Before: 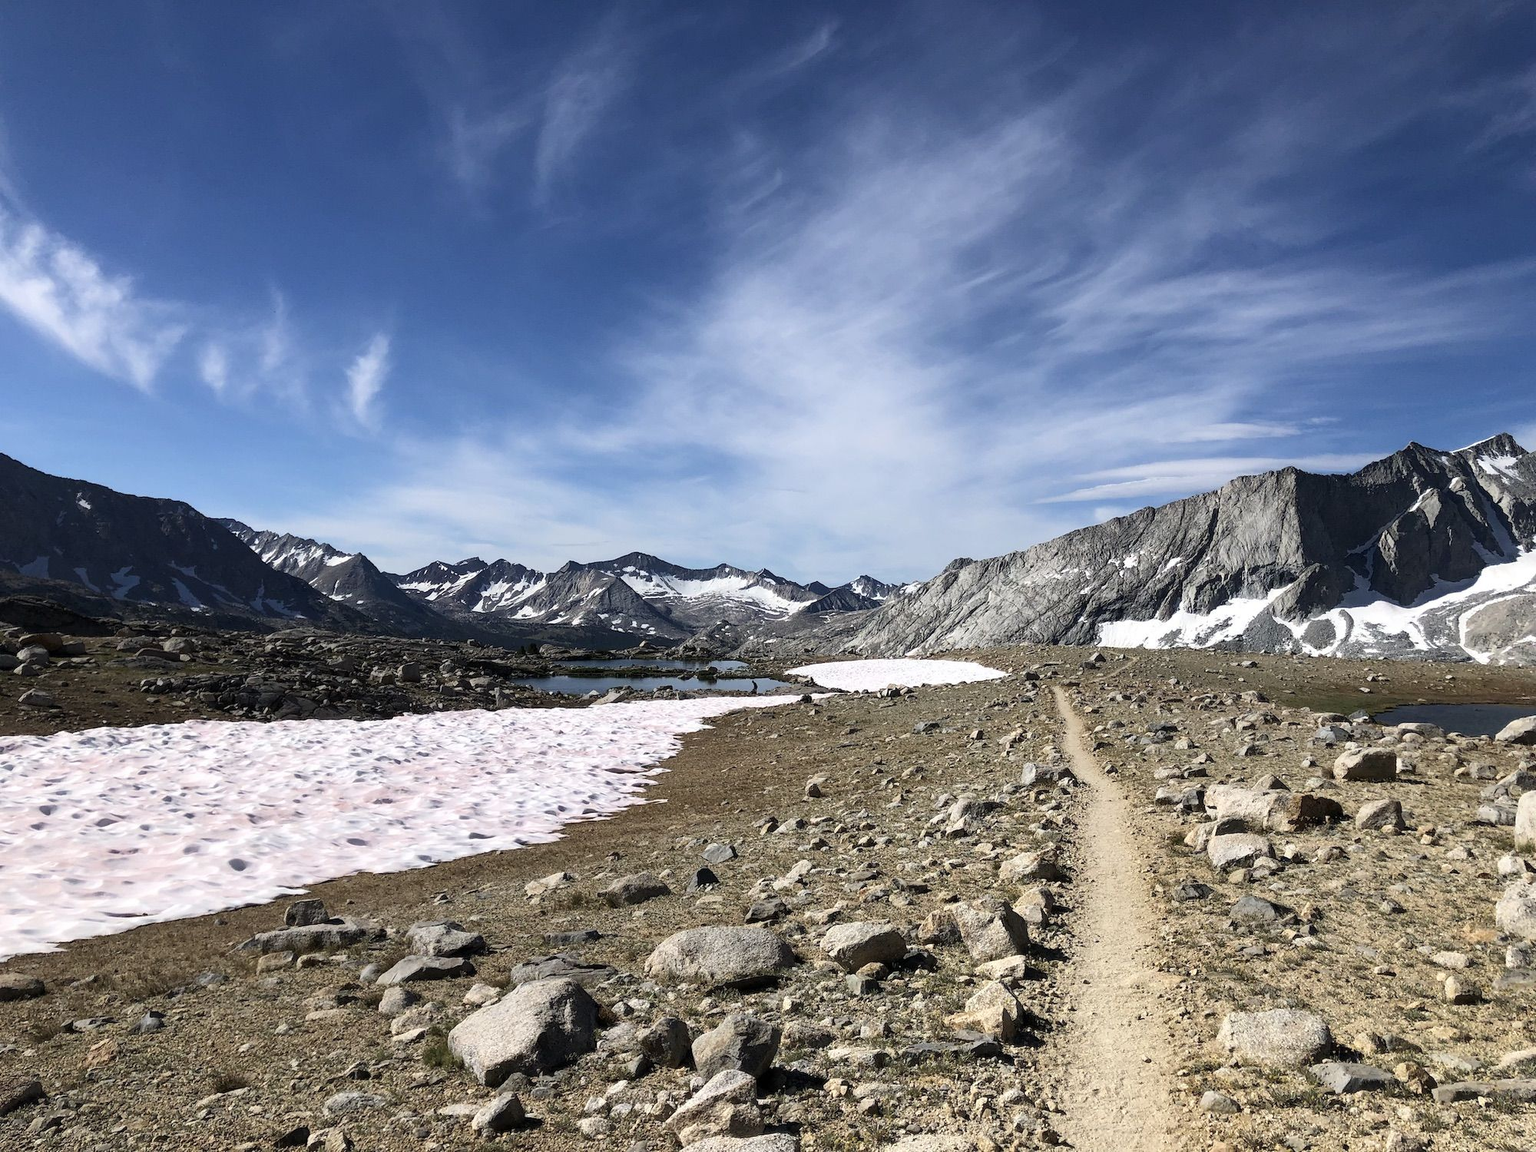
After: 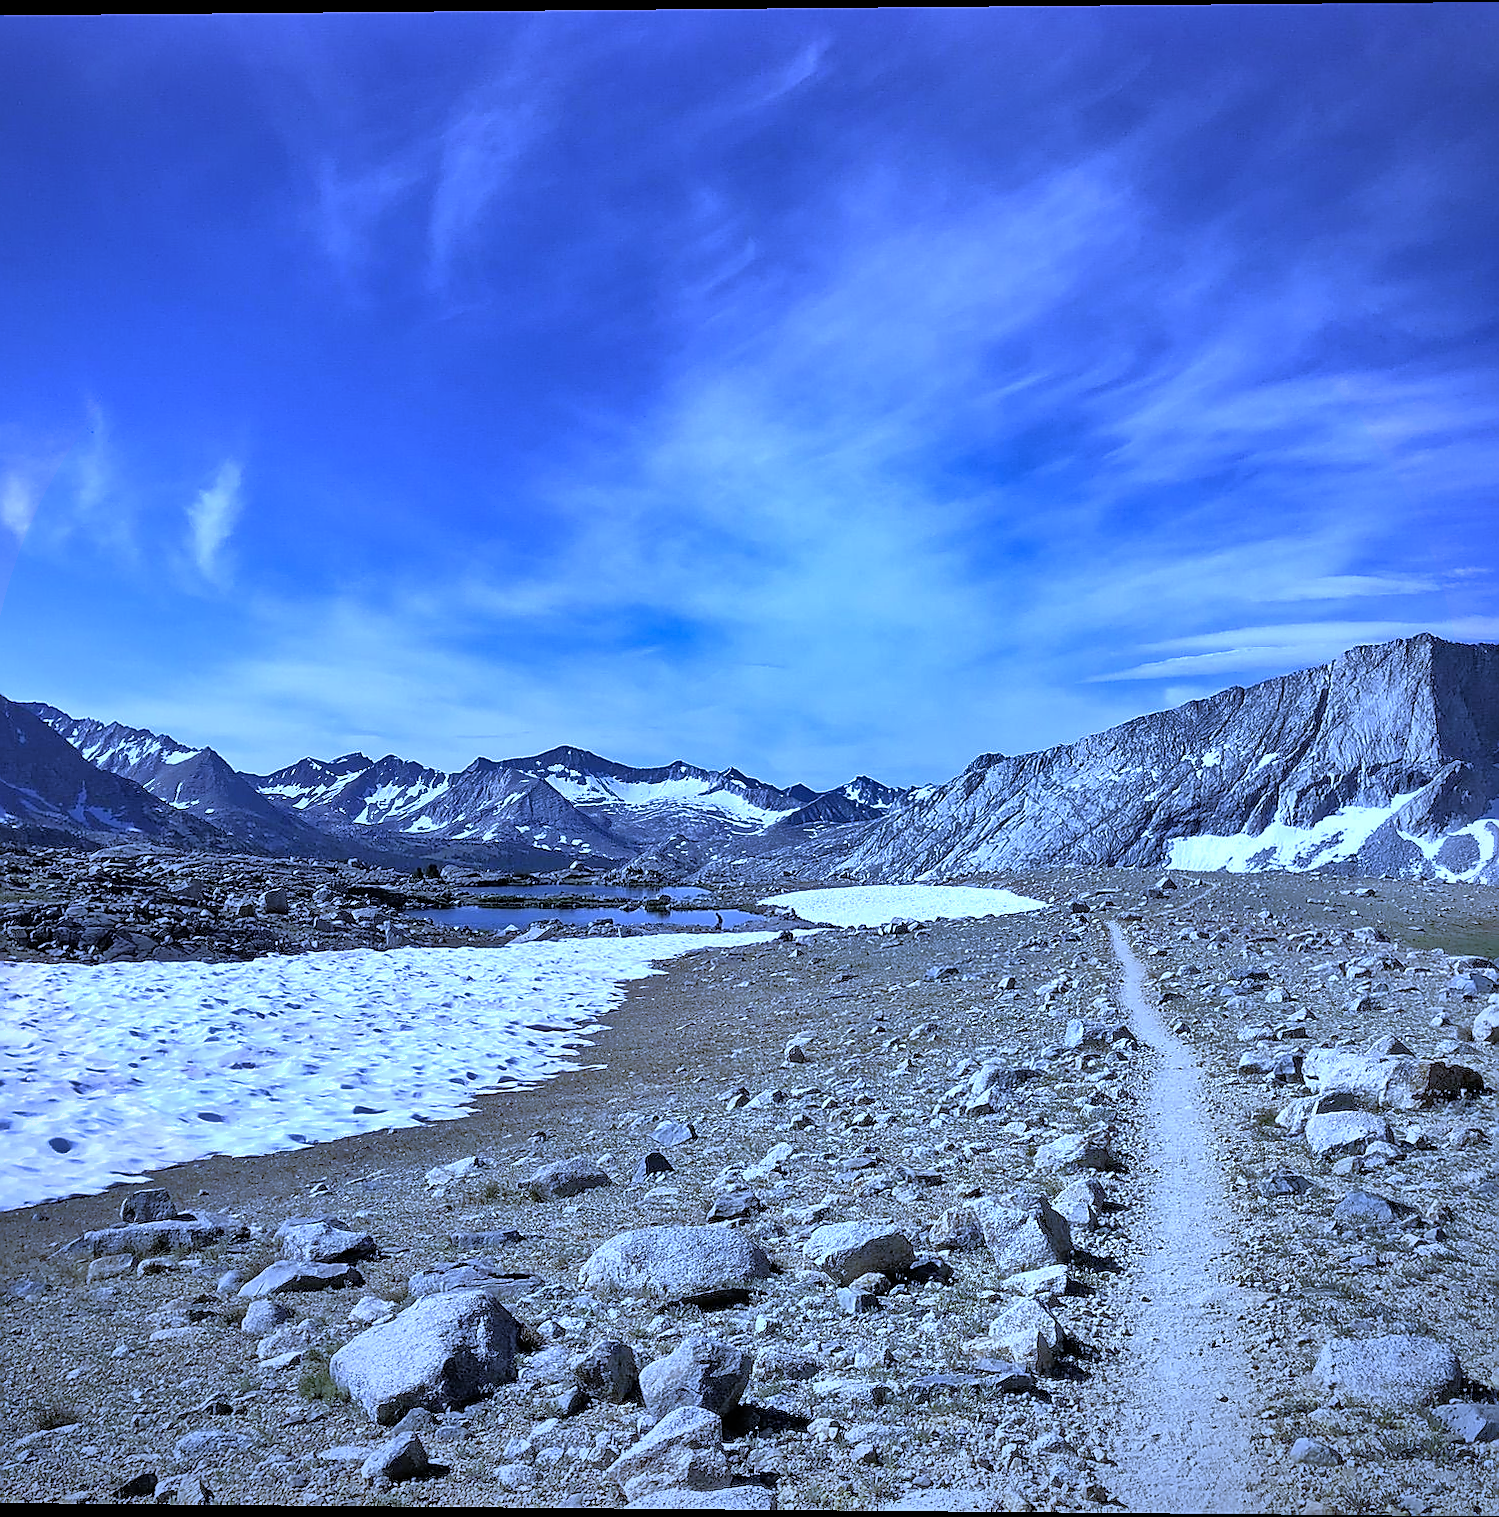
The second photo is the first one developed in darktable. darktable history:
vignetting: fall-off start 97.23%, saturation -0.024, center (-0.033, -0.042), width/height ratio 1.179, unbound false
shadows and highlights: radius 108.52, shadows 44.07, highlights -67.8, low approximation 0.01, soften with gaussian
tone equalizer: -7 EV 0.15 EV, -6 EV 0.6 EV, -5 EV 1.15 EV, -4 EV 1.33 EV, -3 EV 1.15 EV, -2 EV 0.6 EV, -1 EV 0.15 EV, mask exposure compensation -0.5 EV
sharpen: radius 1.4, amount 1.25, threshold 0.7
white balance: red 0.766, blue 1.537
rotate and perspective: lens shift (vertical) 0.048, lens shift (horizontal) -0.024, automatic cropping off
crop: left 13.443%, right 13.31%
